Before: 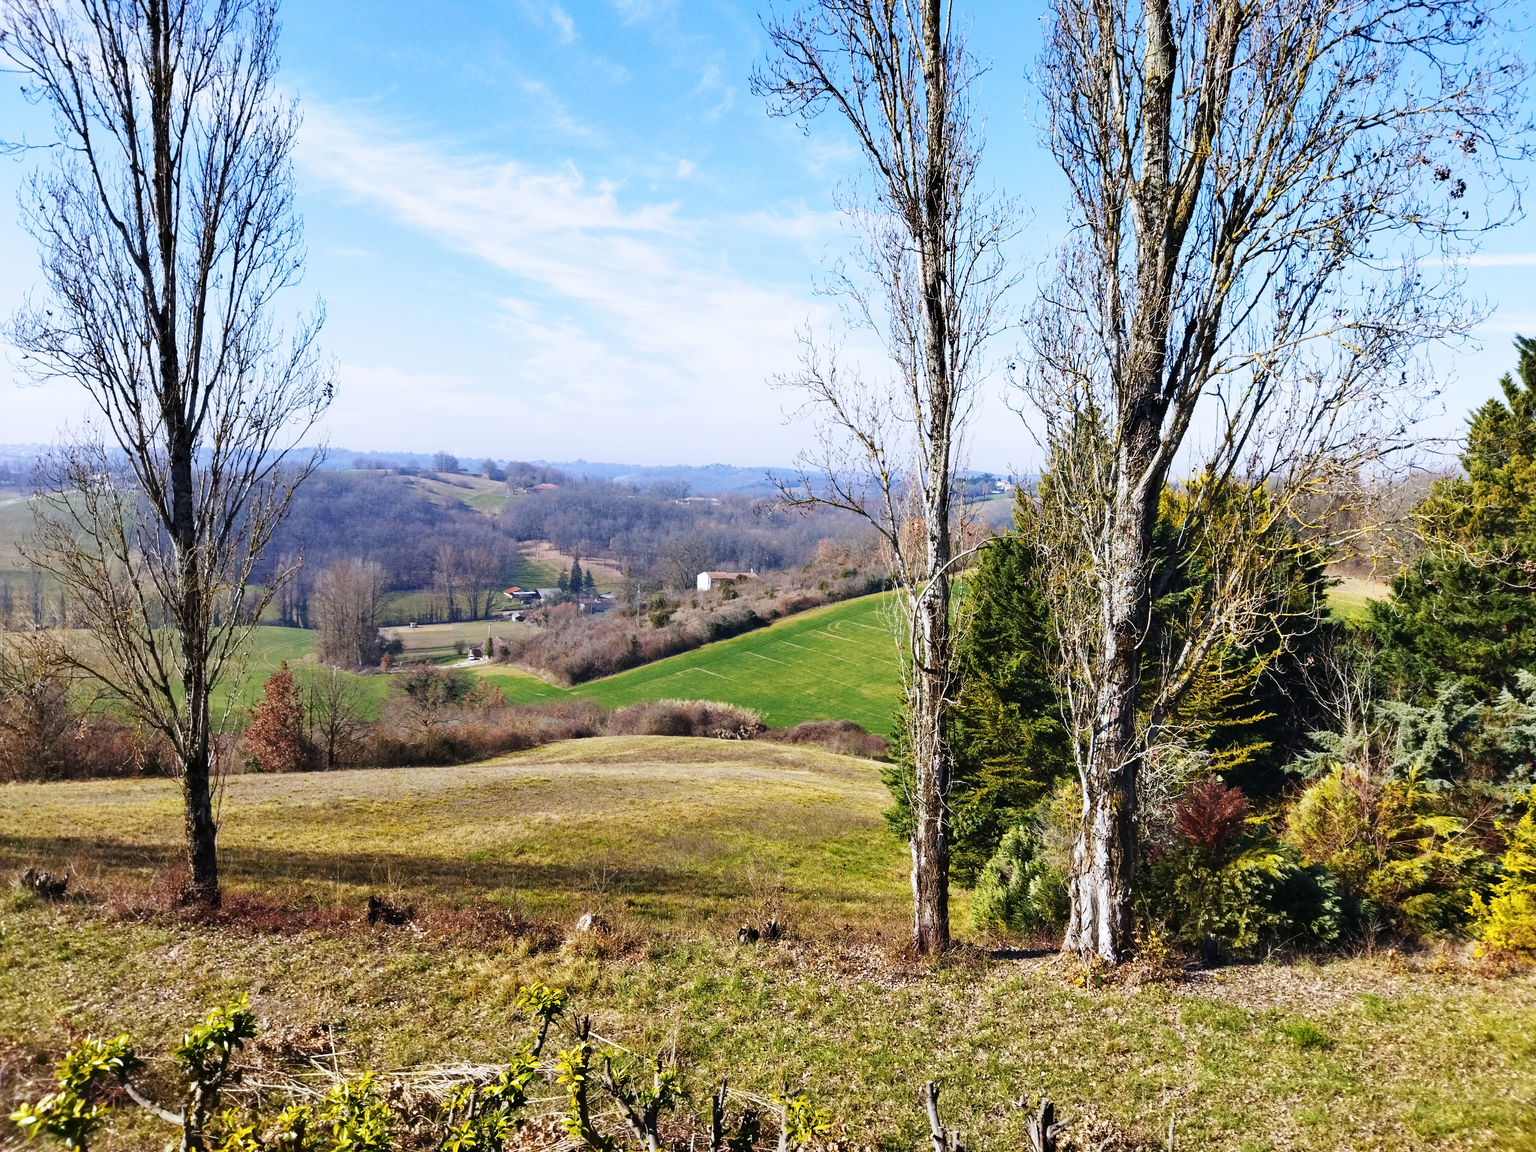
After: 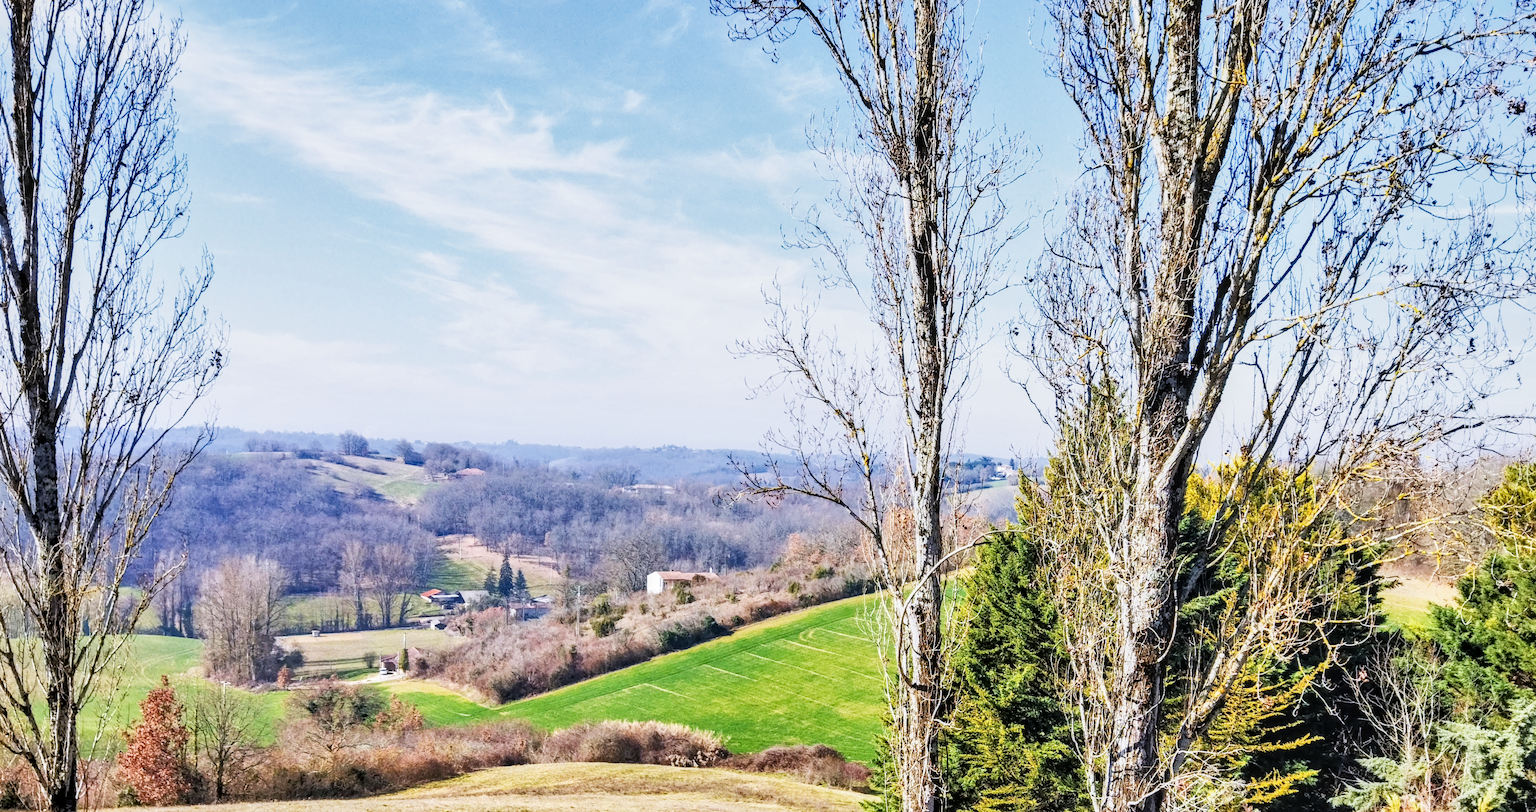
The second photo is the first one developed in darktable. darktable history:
filmic rgb: black relative exposure -7.5 EV, white relative exposure 5 EV, hardness 3.31, contrast 1.3, contrast in shadows safe
crop and rotate: left 9.345%, top 7.22%, right 4.982%, bottom 32.331%
shadows and highlights: shadows 60, soften with gaussian
exposure: exposure 1 EV, compensate highlight preservation false
tone equalizer: -7 EV 0.15 EV, -6 EV 0.6 EV, -5 EV 1.15 EV, -4 EV 1.33 EV, -3 EV 1.15 EV, -2 EV 0.6 EV, -1 EV 0.15 EV, mask exposure compensation -0.5 EV
local contrast: detail 130%
